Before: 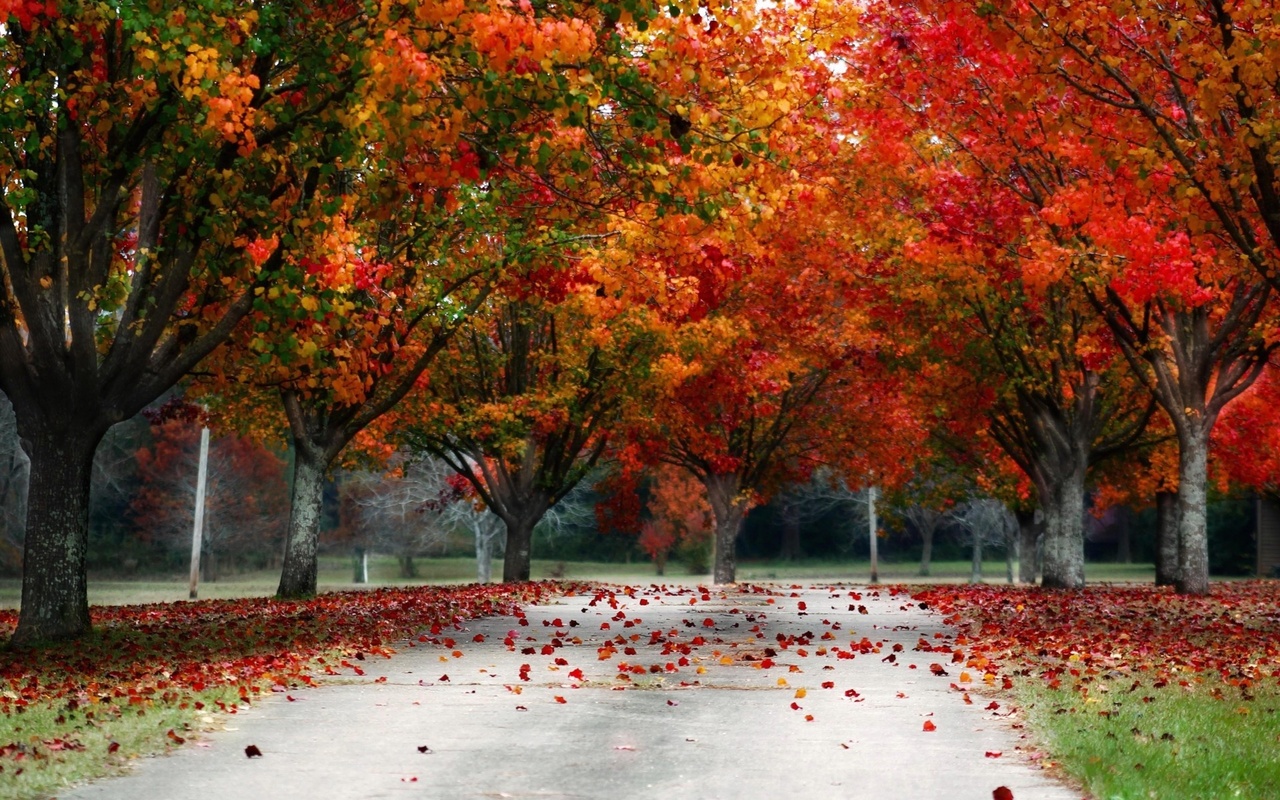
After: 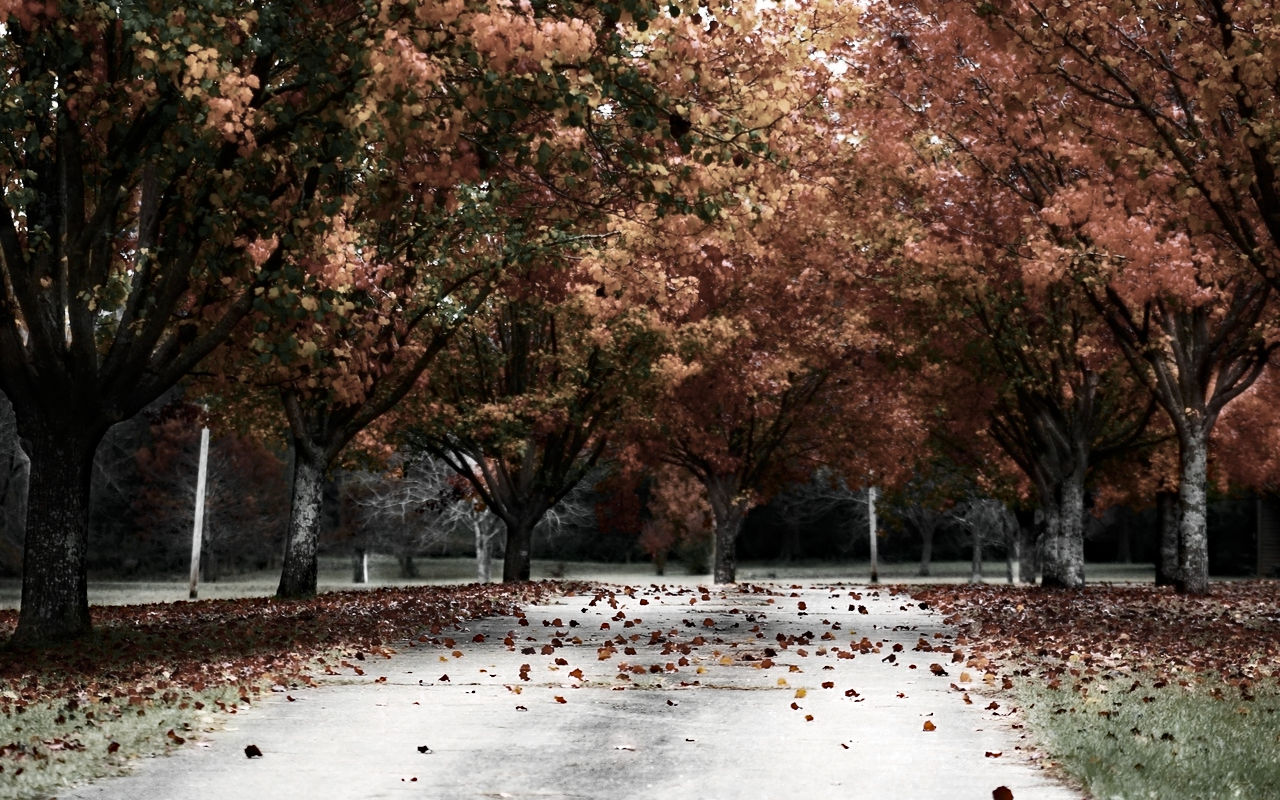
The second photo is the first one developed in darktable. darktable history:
exposure: compensate highlight preservation false
color zones: curves: ch0 [(0, 0.613) (0.01, 0.613) (0.245, 0.448) (0.498, 0.529) (0.642, 0.665) (0.879, 0.777) (0.99, 0.613)]; ch1 [(0, 0.035) (0.121, 0.189) (0.259, 0.197) (0.415, 0.061) (0.589, 0.022) (0.732, 0.022) (0.857, 0.026) (0.991, 0.053)]
contrast brightness saturation: contrast 0.28
haze removal: strength 0.5, distance 0.43, compatibility mode true, adaptive false
